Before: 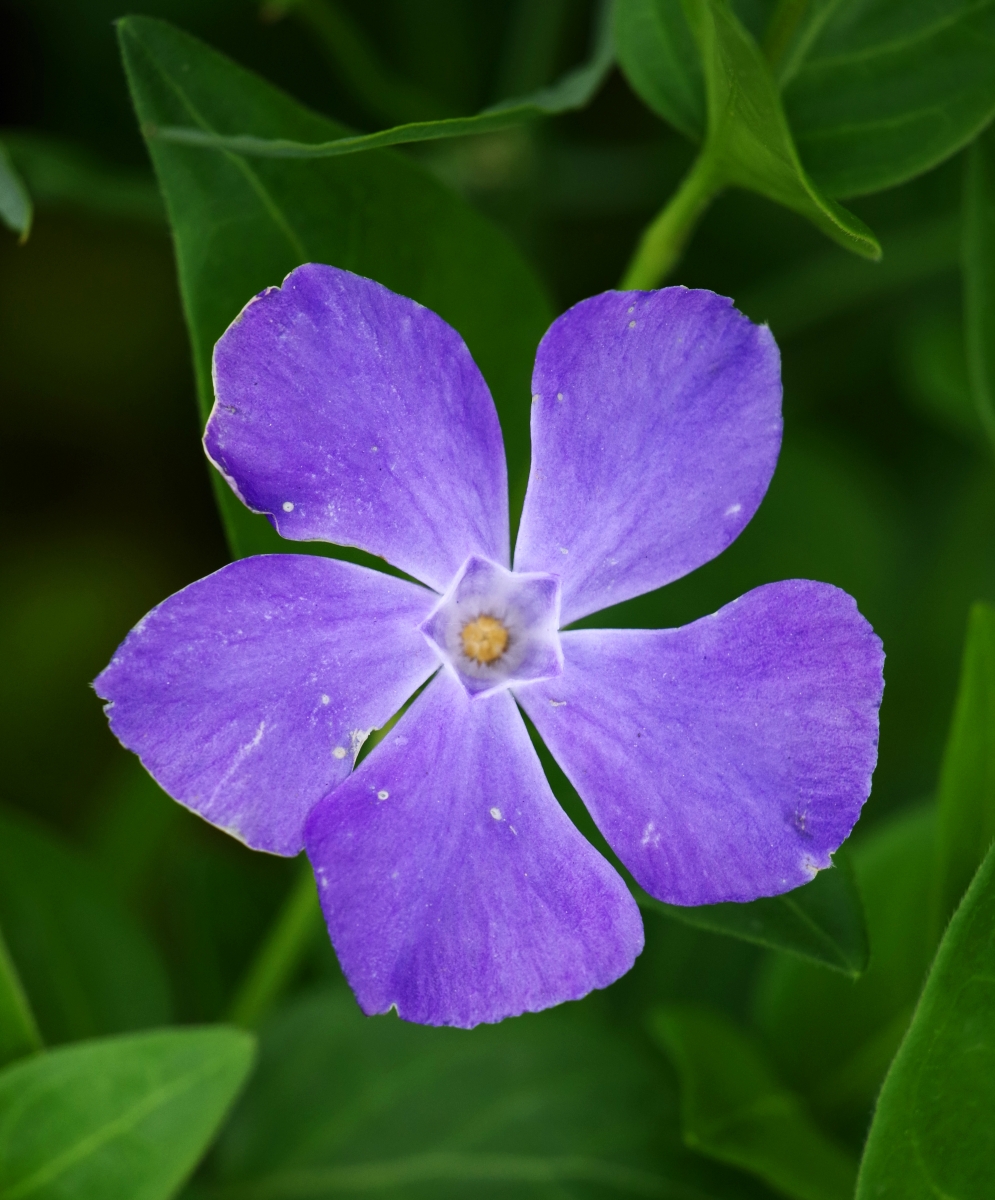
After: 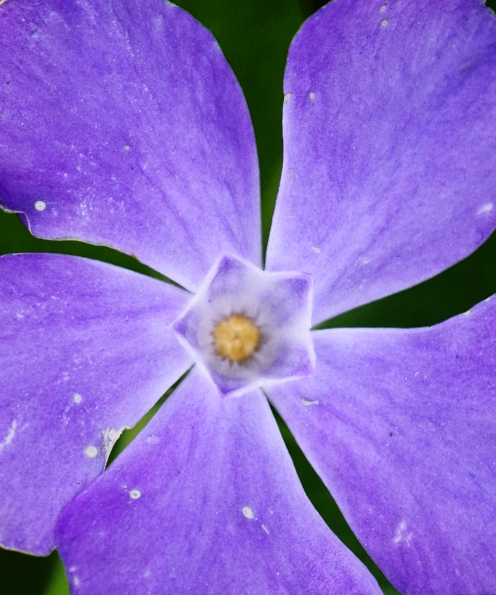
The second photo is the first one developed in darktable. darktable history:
tone equalizer: -8 EV -1.87 EV, -7 EV -1.14 EV, -6 EV -1.59 EV, edges refinement/feathering 500, mask exposure compensation -1.57 EV, preserve details no
crop: left 25.017%, top 25.098%, right 25.103%, bottom 25.261%
